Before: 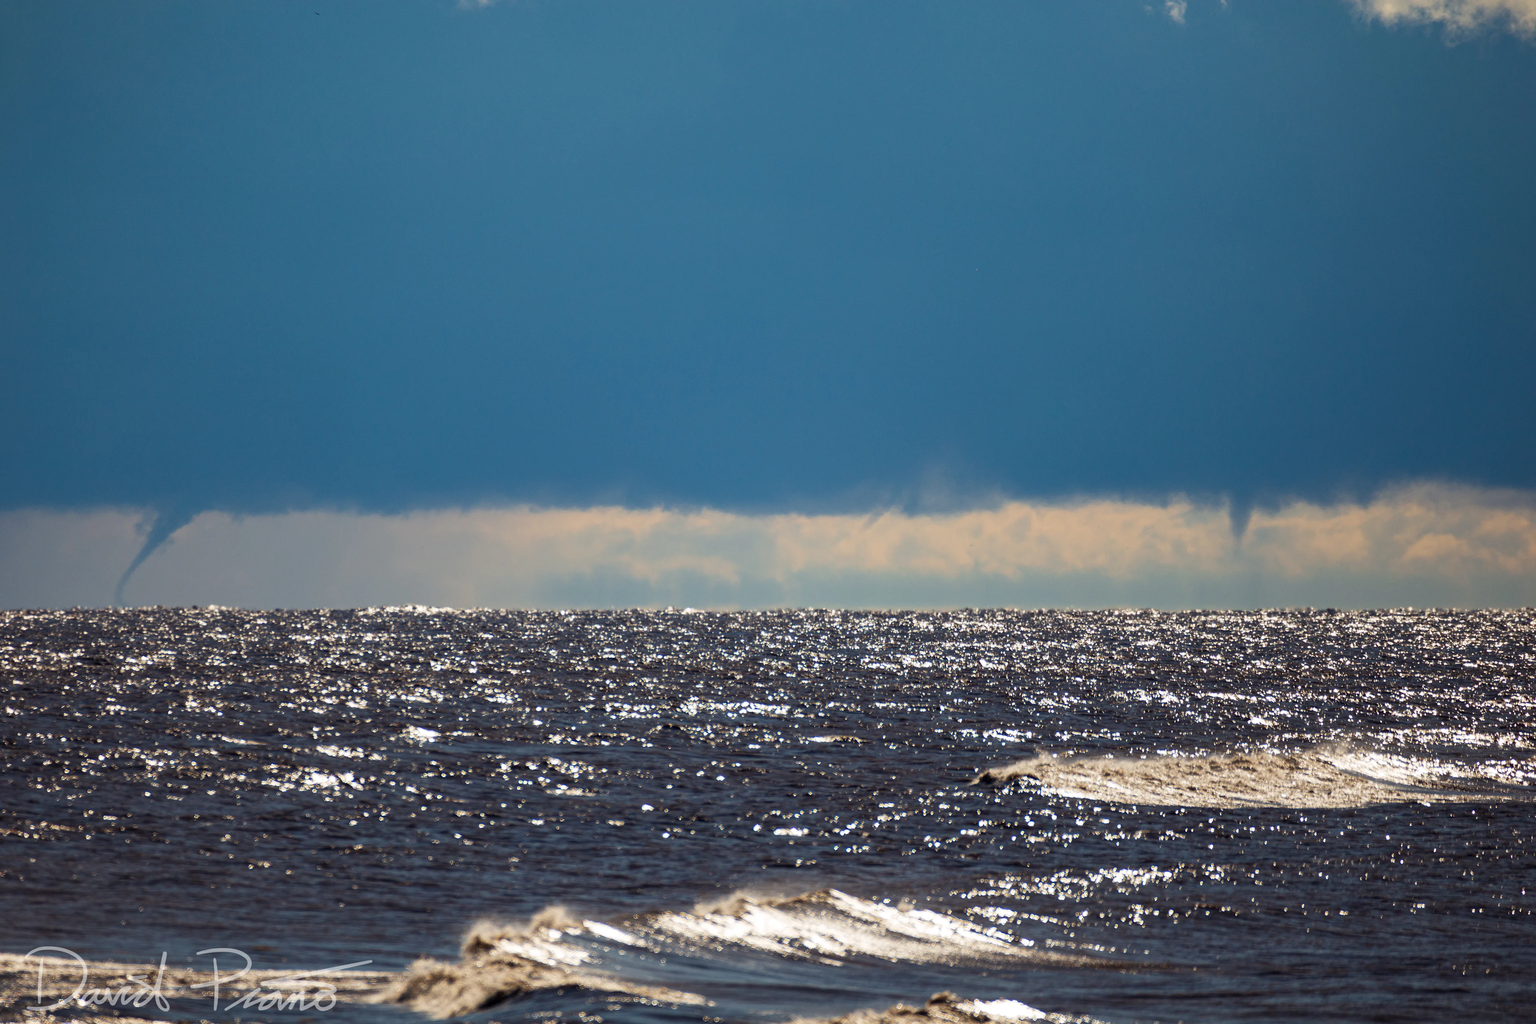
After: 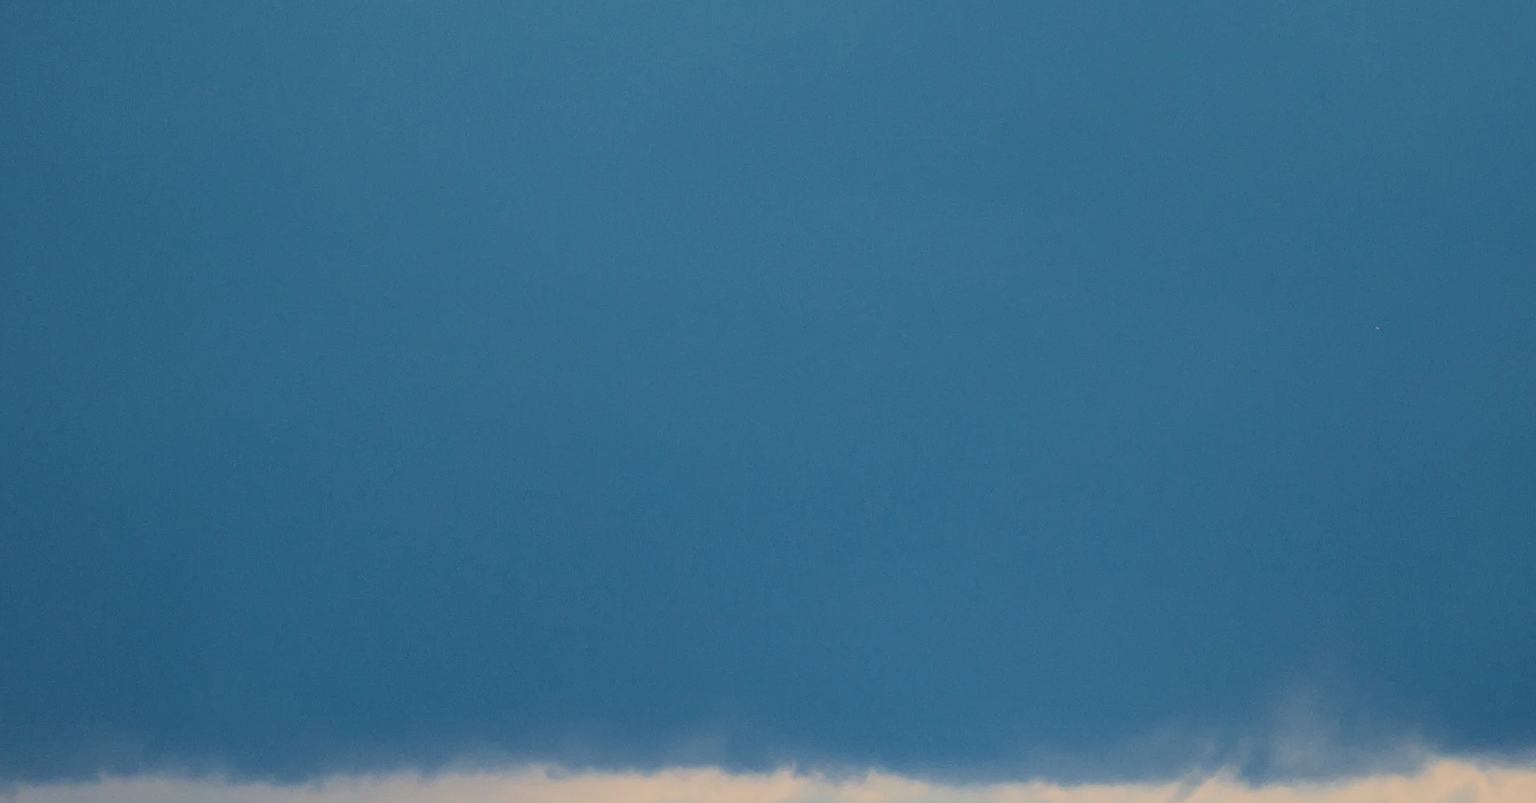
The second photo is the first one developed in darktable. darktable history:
crop: left 15.306%, top 9.065%, right 30.789%, bottom 48.638%
white balance: emerald 1
filmic rgb: black relative exposure -5 EV, hardness 2.88, contrast 1.4, highlights saturation mix -20%
